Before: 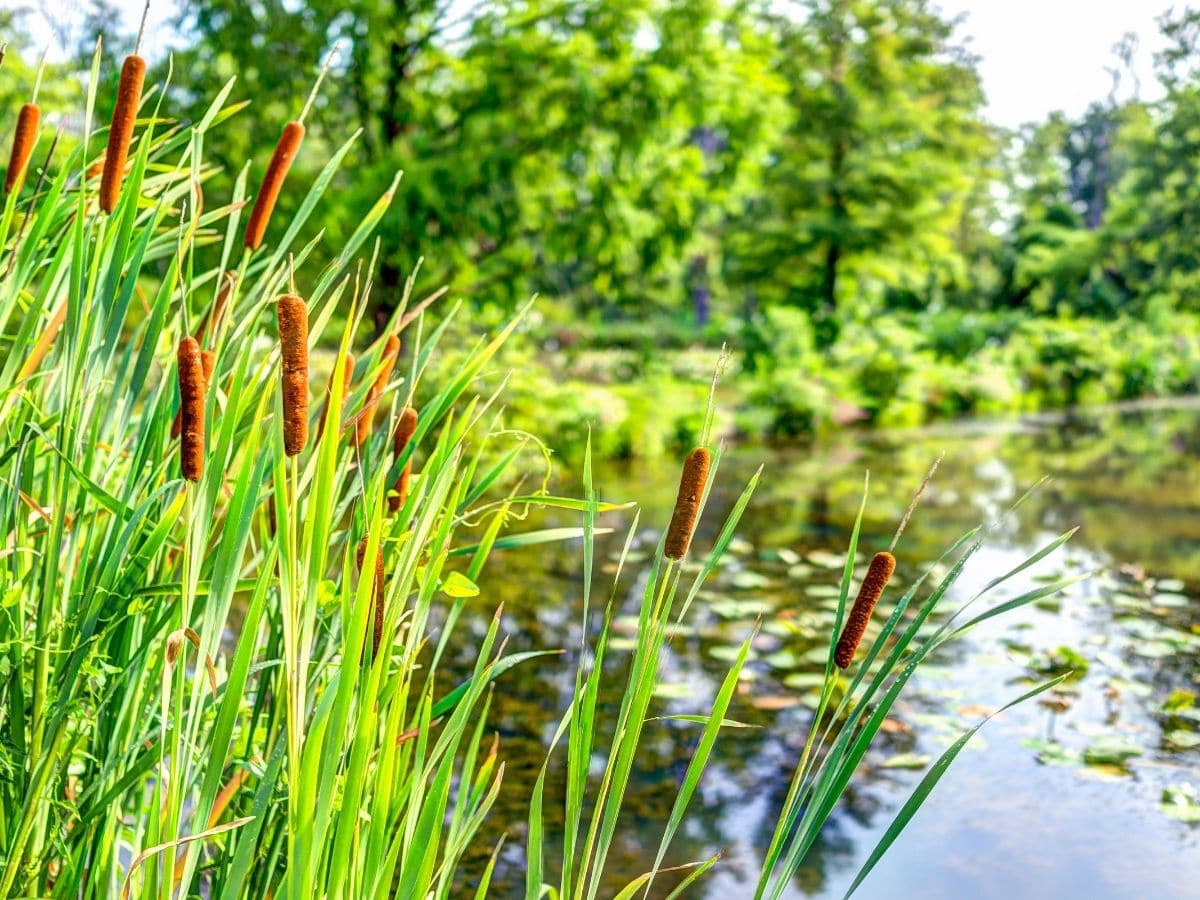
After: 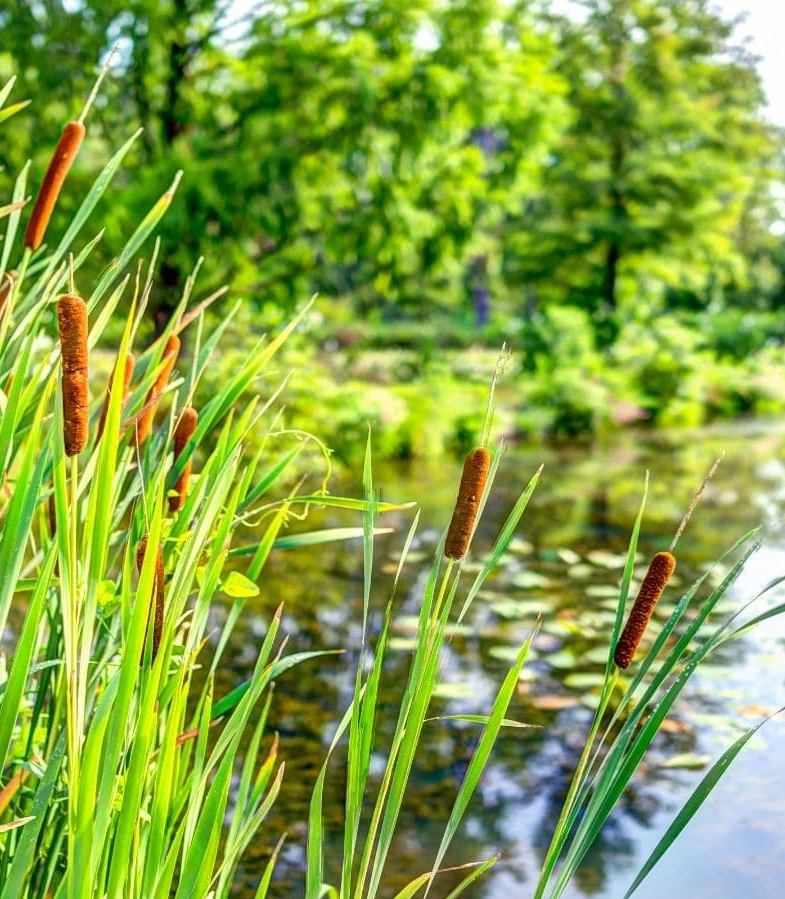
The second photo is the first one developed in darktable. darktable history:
crop and rotate: left 18.363%, right 16.192%
